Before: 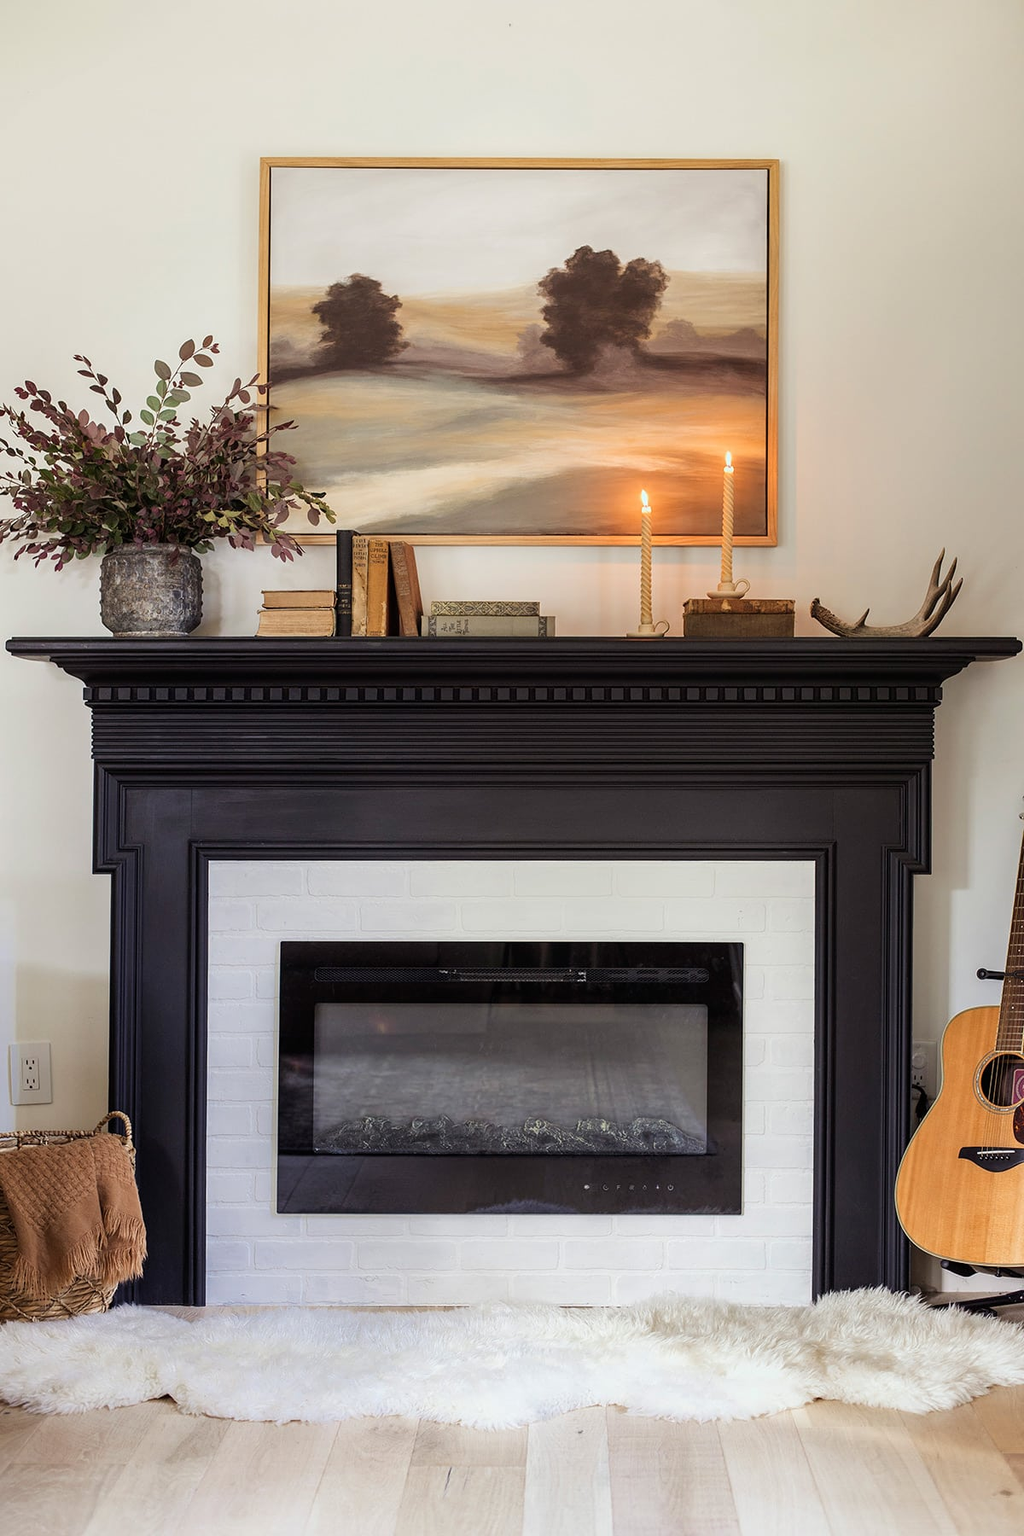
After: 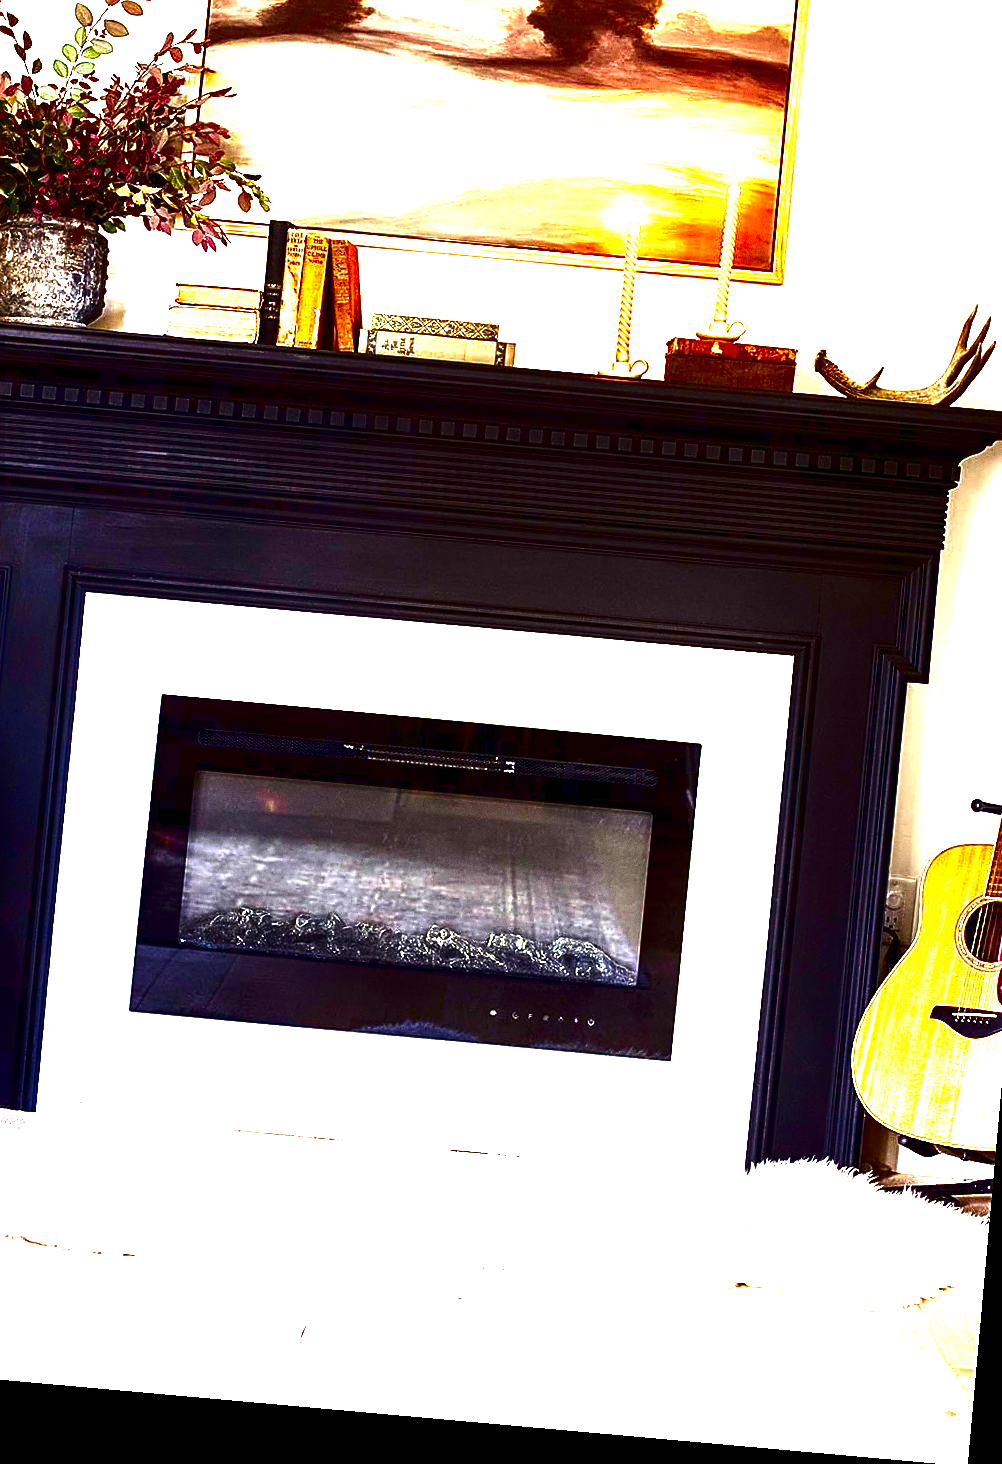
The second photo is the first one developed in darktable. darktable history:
crop: left 16.871%, top 22.857%, right 9.116%
exposure: exposure 2.207 EV, compensate highlight preservation false
contrast brightness saturation: brightness -1, saturation 1
rotate and perspective: rotation 5.12°, automatic cropping off
grain: coarseness 3.21 ISO
sharpen: on, module defaults
